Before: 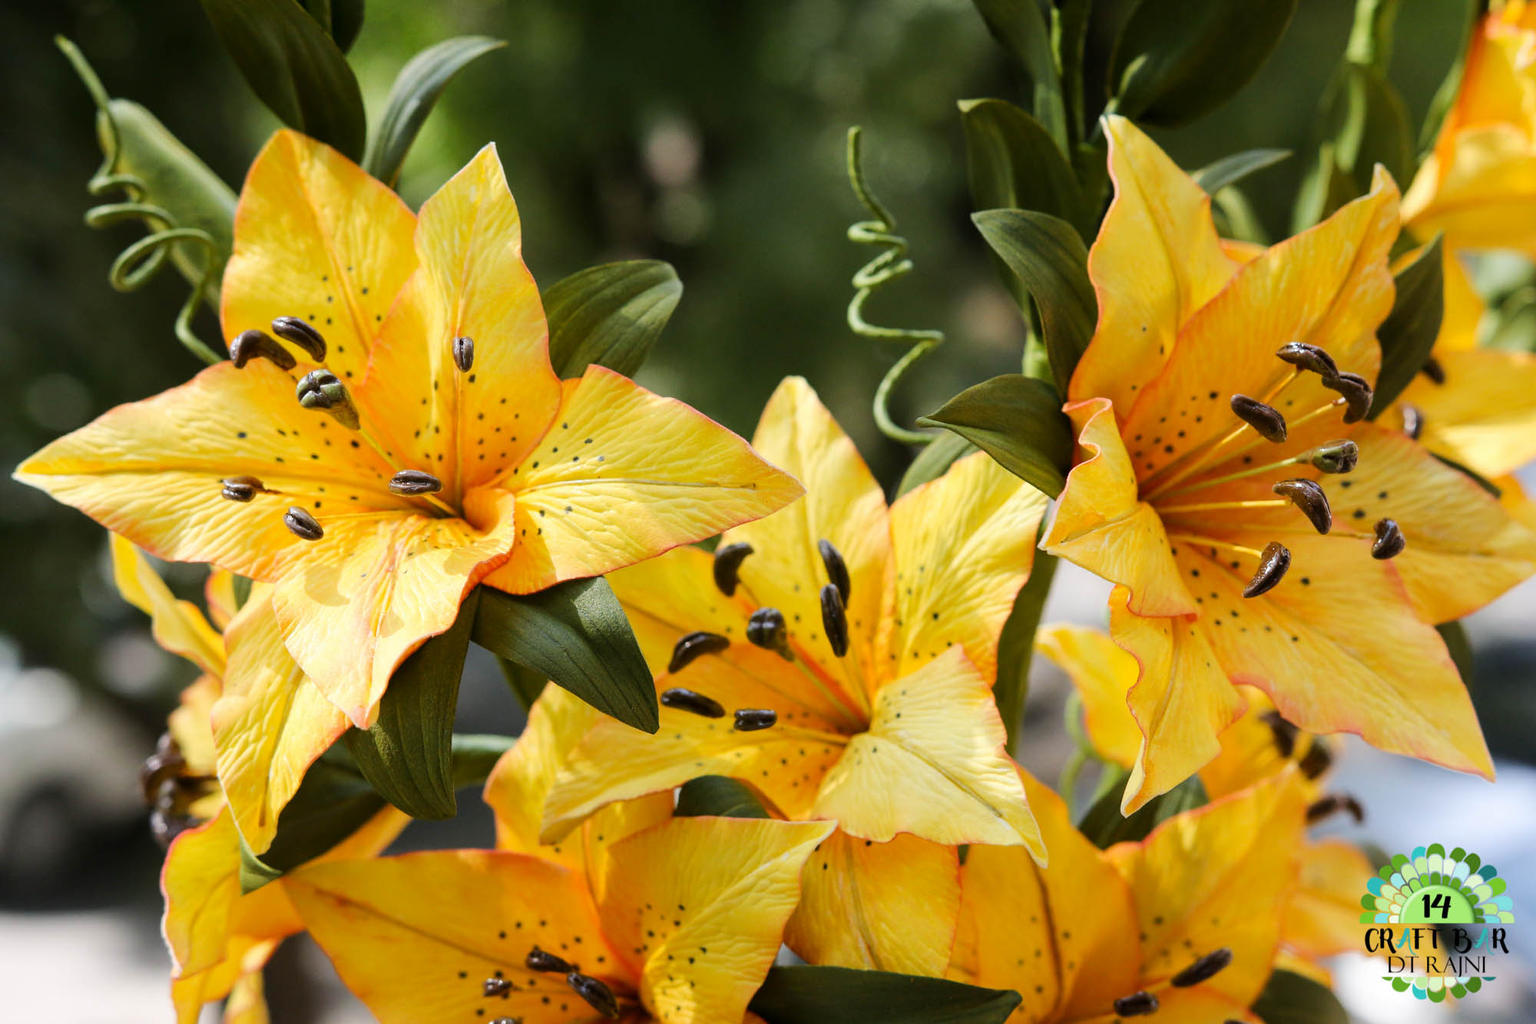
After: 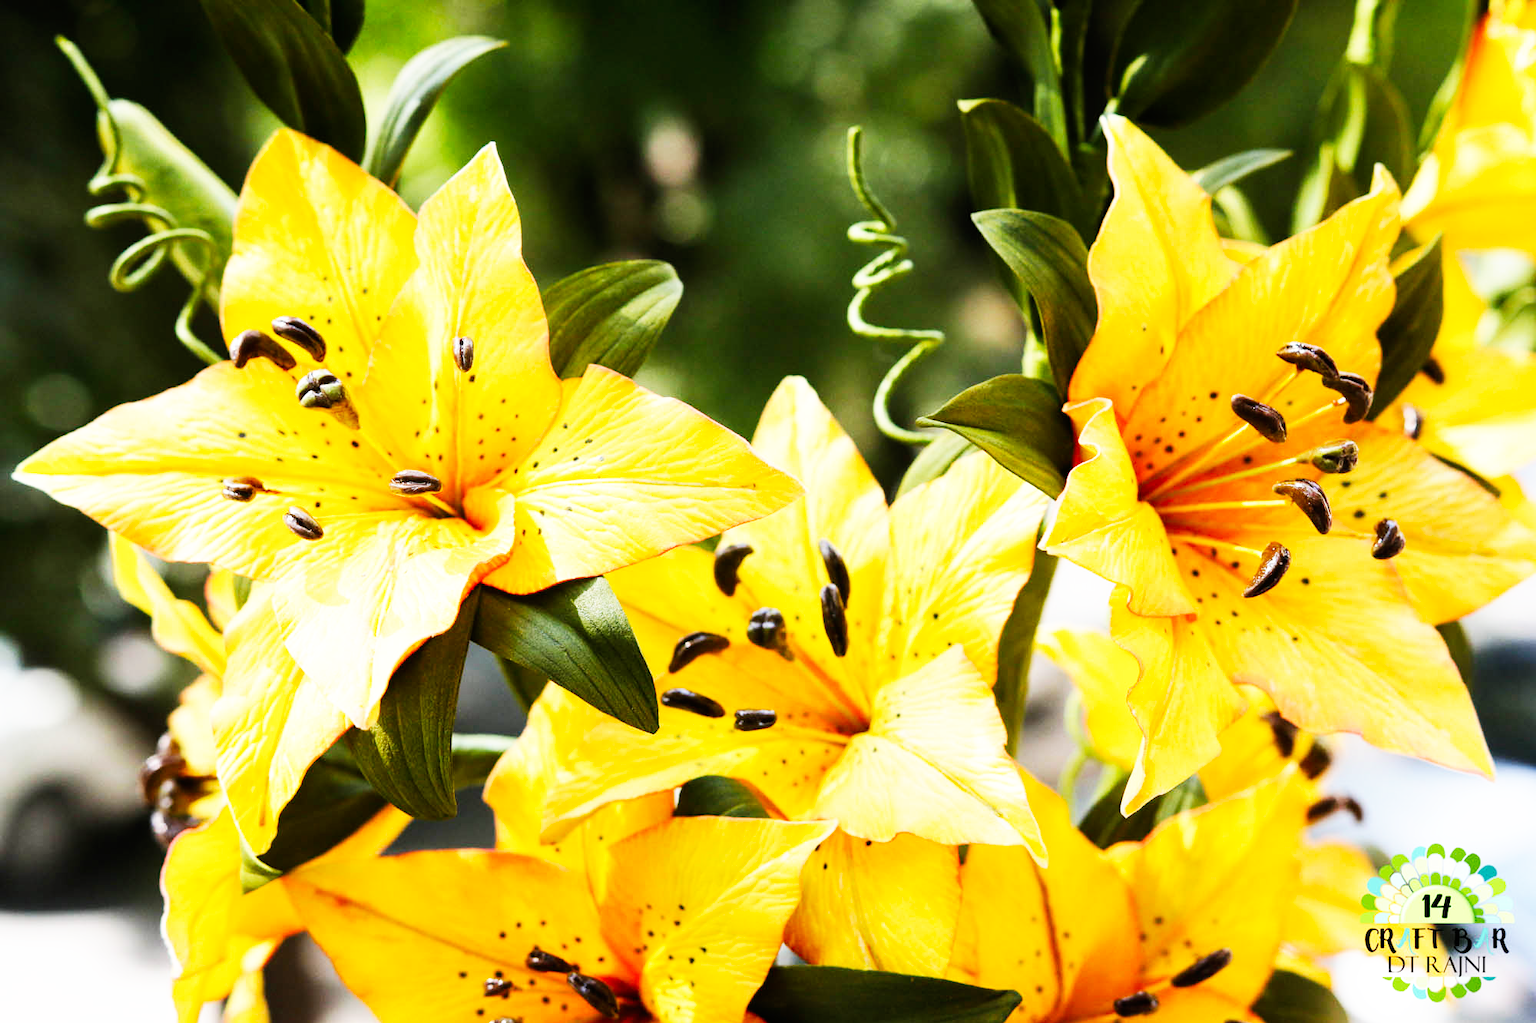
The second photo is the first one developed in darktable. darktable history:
base curve: curves: ch0 [(0, 0) (0.007, 0.004) (0.027, 0.03) (0.046, 0.07) (0.207, 0.54) (0.442, 0.872) (0.673, 0.972) (1, 1)], preserve colors none
rotate and perspective: automatic cropping off
